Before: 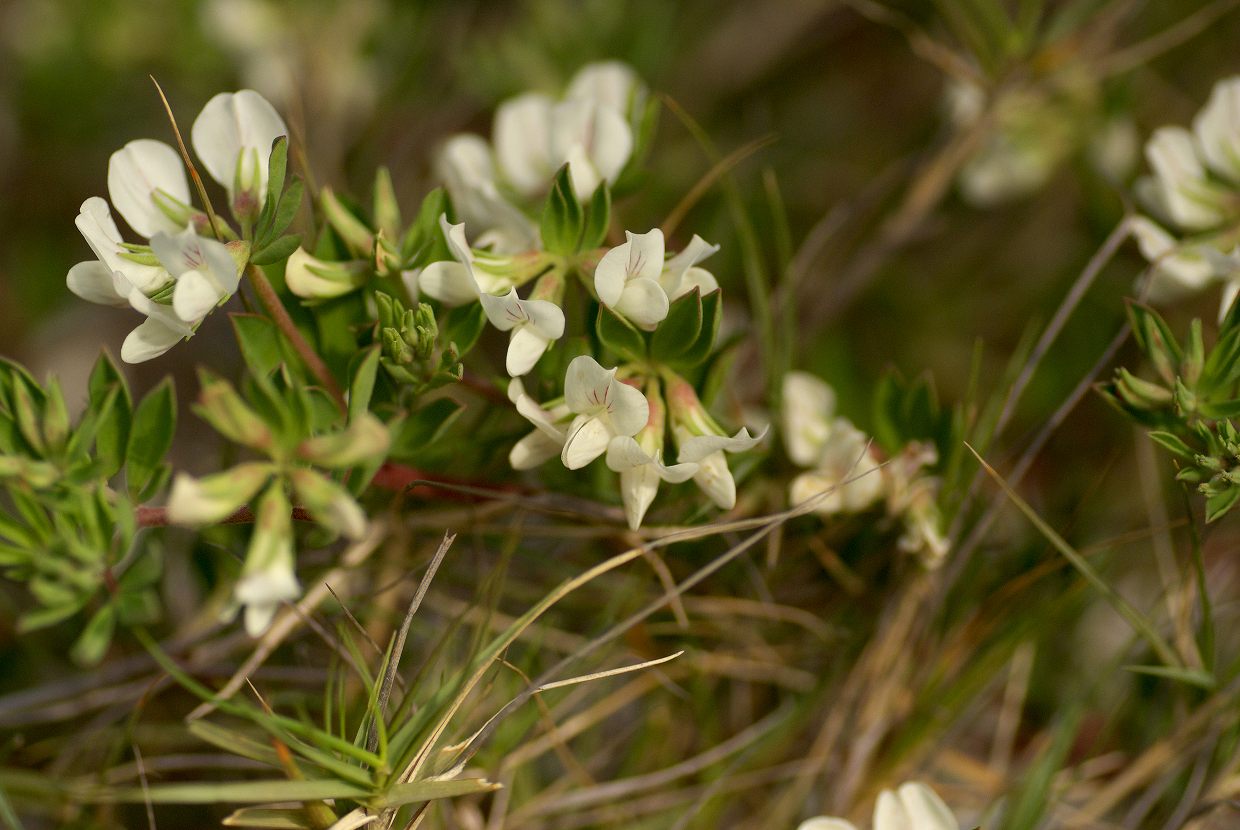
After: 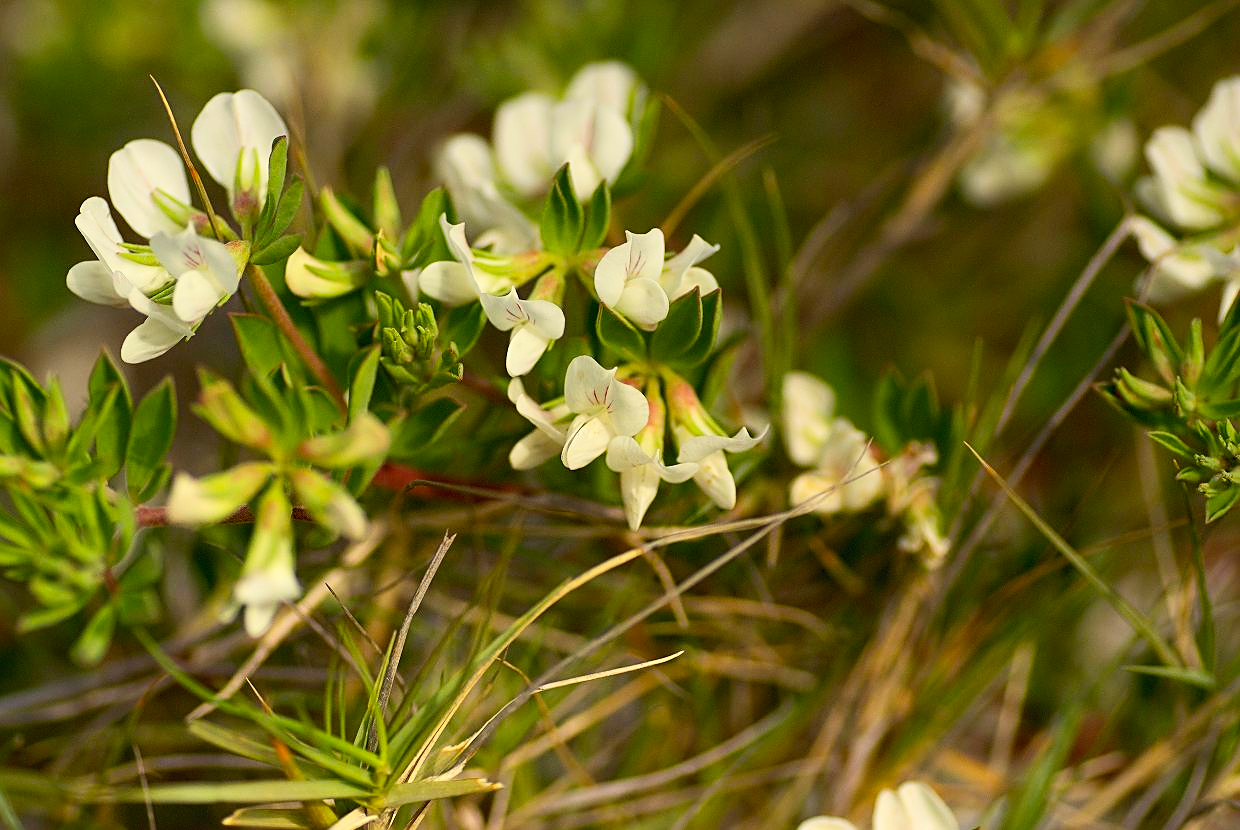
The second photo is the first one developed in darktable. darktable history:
contrast brightness saturation: contrast 0.202, brightness 0.166, saturation 0.221
color balance rgb: shadows lift › chroma 1.878%, shadows lift › hue 261.84°, perceptual saturation grading › global saturation 15.04%, global vibrance 9.442%
sharpen: on, module defaults
